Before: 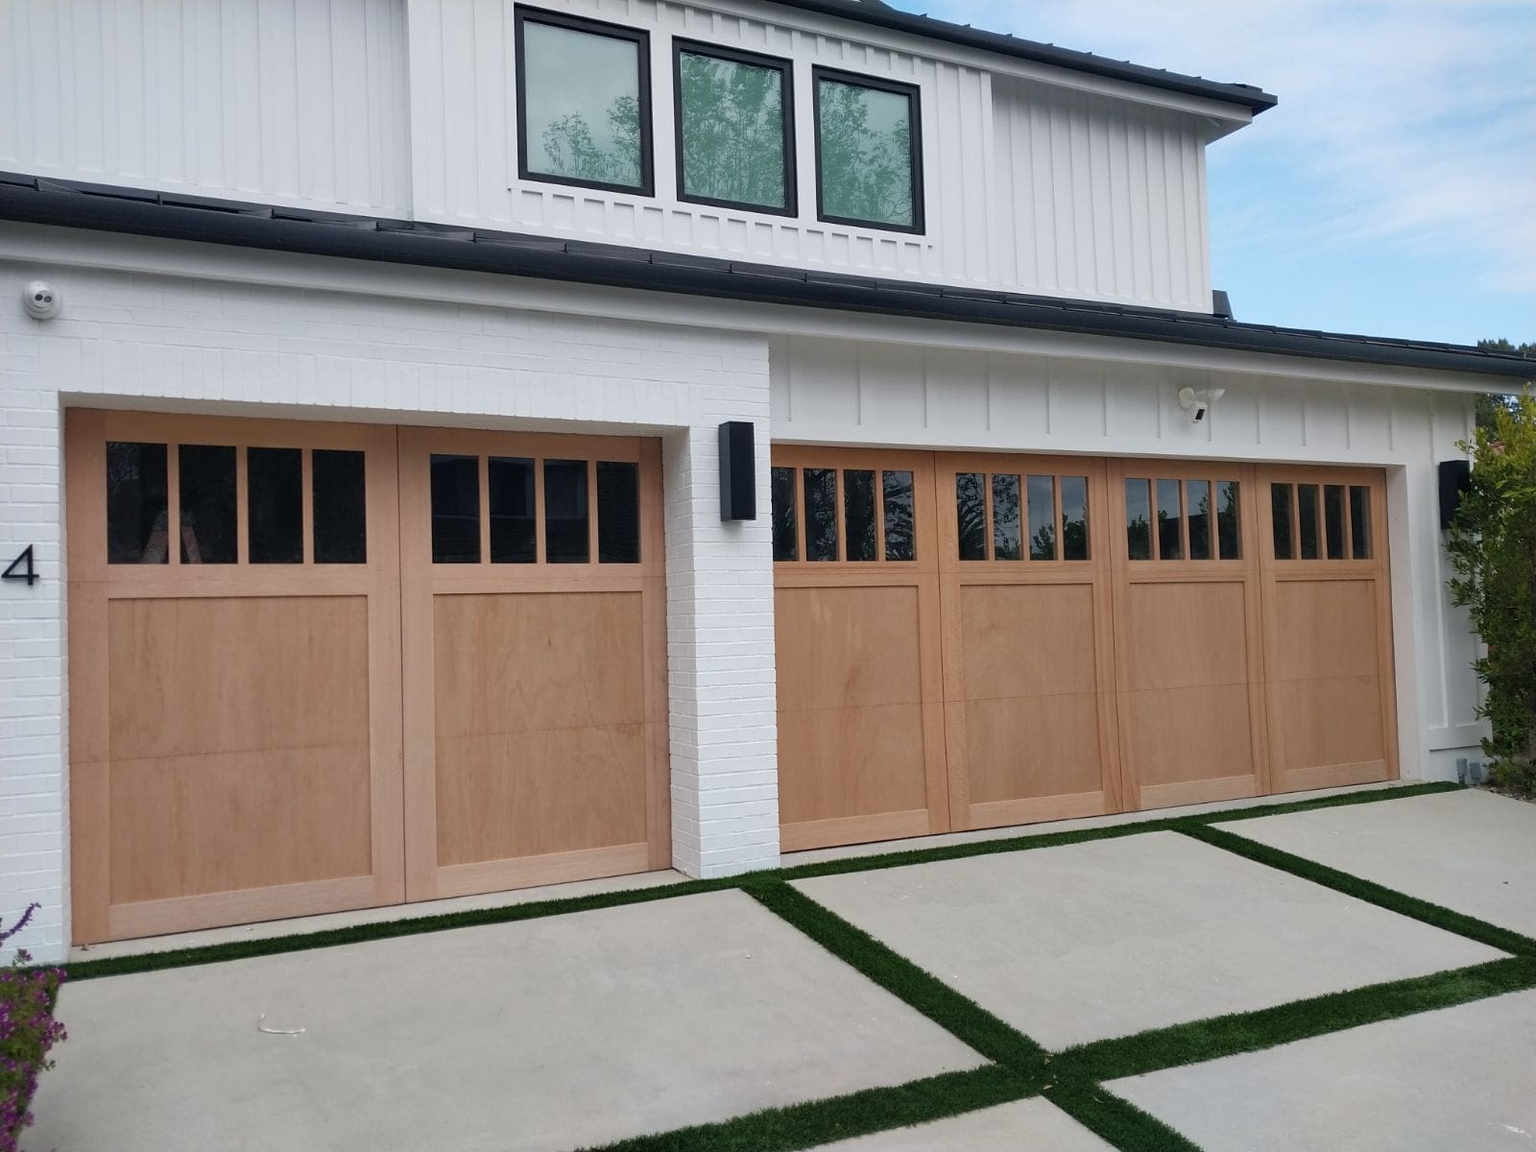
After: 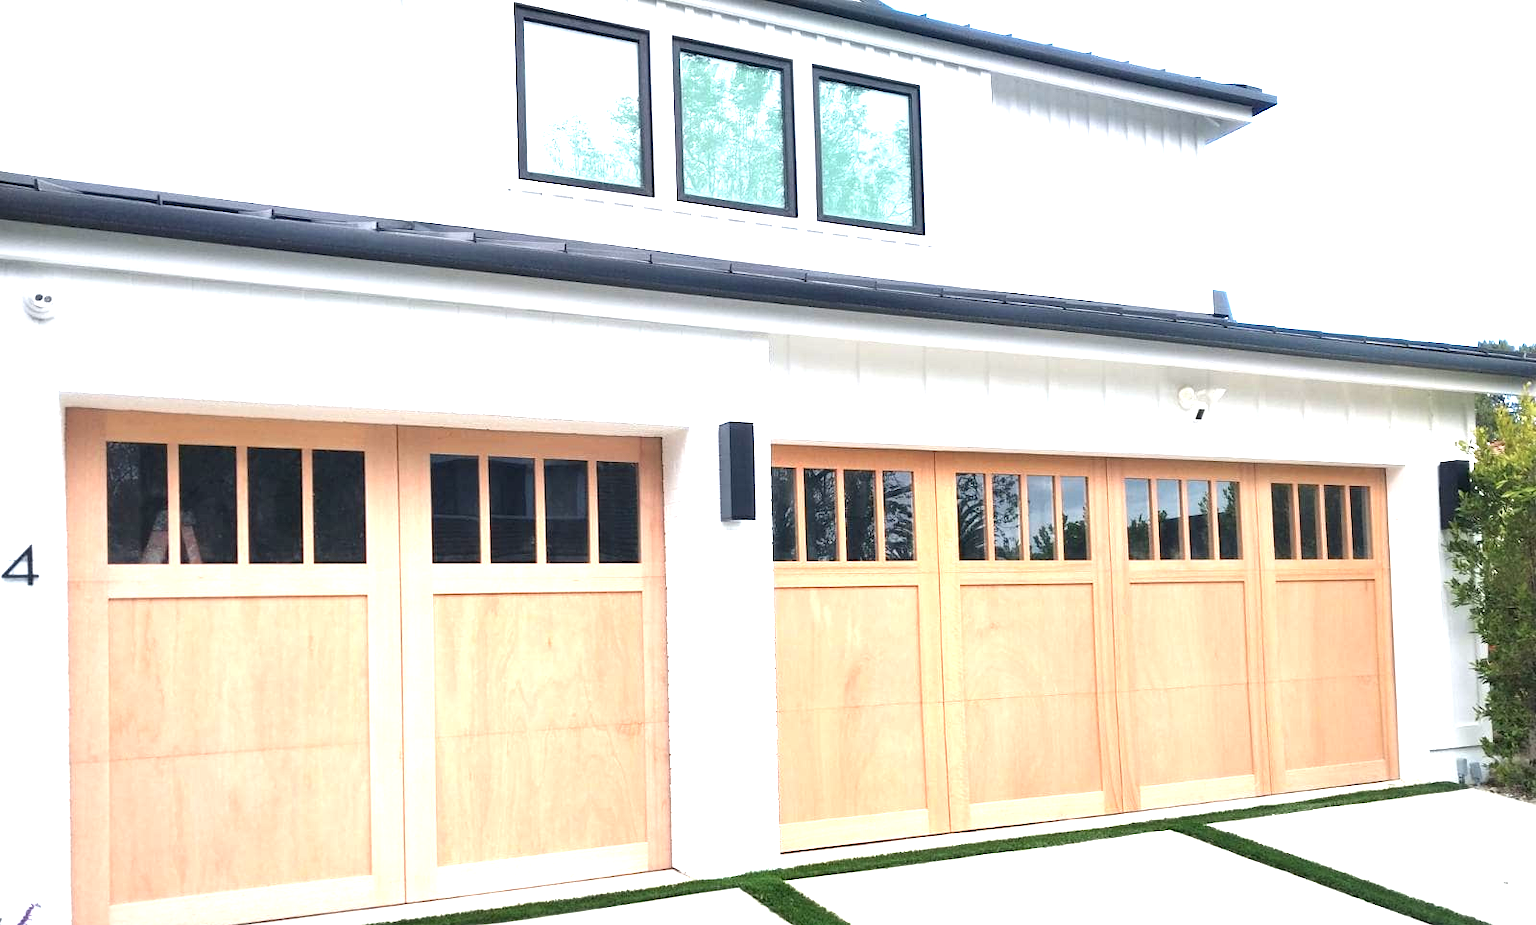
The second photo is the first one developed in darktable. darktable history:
exposure: black level correction 0, exposure 1.992 EV, compensate highlight preservation false
levels: levels [0, 0.476, 0.951]
crop: bottom 19.605%
vignetting: brightness -0.194, saturation -0.305
